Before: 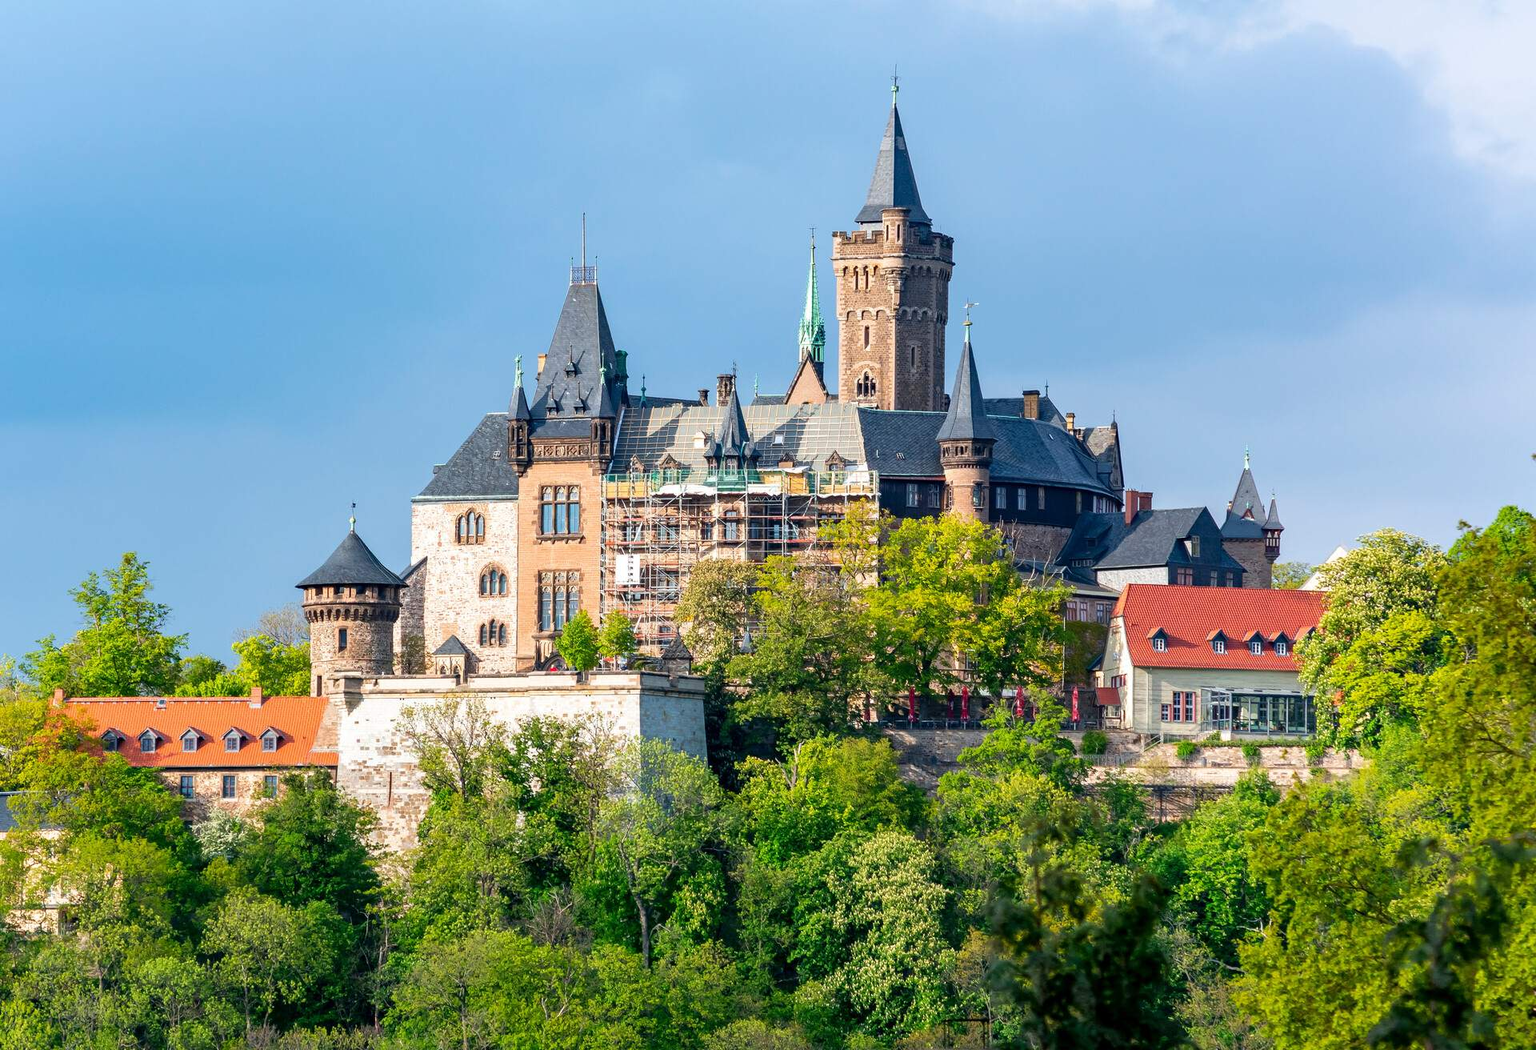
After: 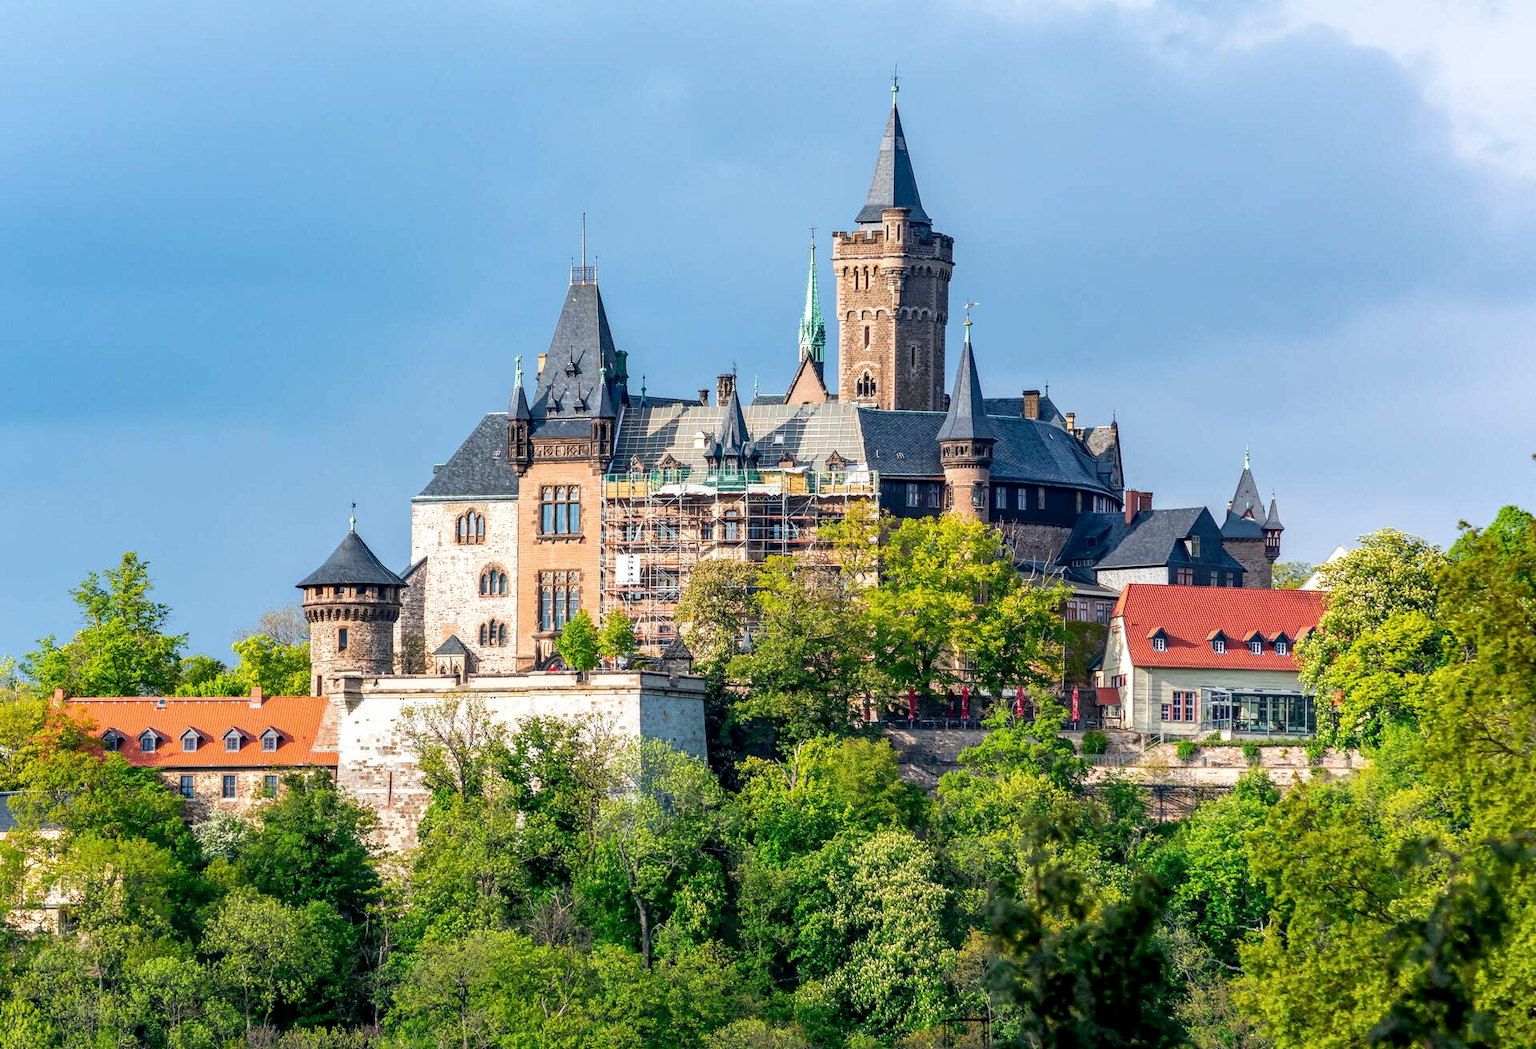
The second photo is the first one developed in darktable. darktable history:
shadows and highlights: radius 331.84, shadows 53.55, highlights -100, compress 94.63%, highlights color adjustment 73.23%, soften with gaussian
local contrast: on, module defaults
